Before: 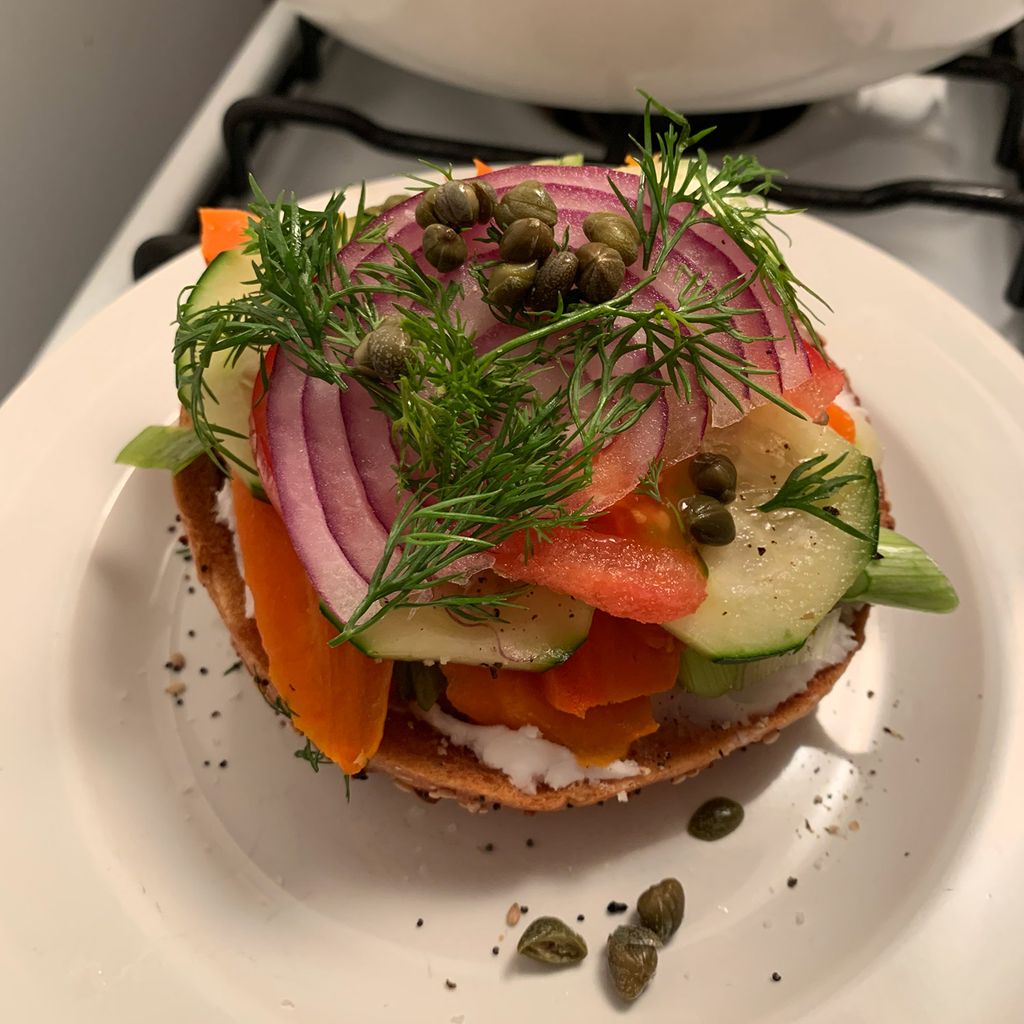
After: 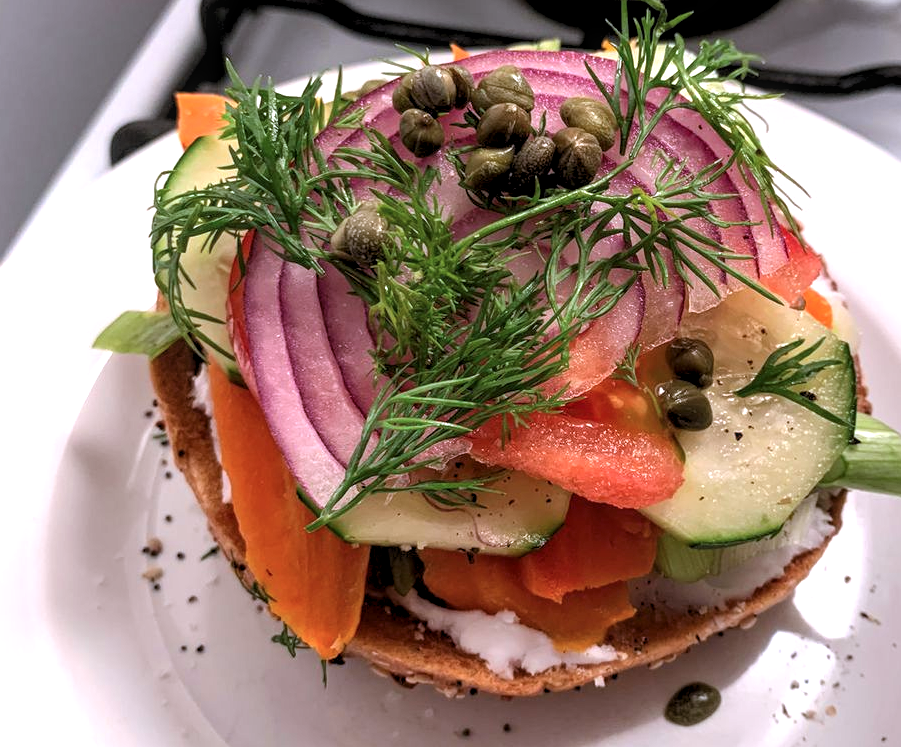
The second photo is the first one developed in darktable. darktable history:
exposure: black level correction 0, exposure 0.499 EV, compensate highlight preservation false
color calibration: illuminant as shot in camera, x 0.376, y 0.392, temperature 4213.97 K
local contrast: on, module defaults
levels: levels [0.073, 0.497, 0.972]
crop and rotate: left 2.282%, top 11.311%, right 9.694%, bottom 15.692%
